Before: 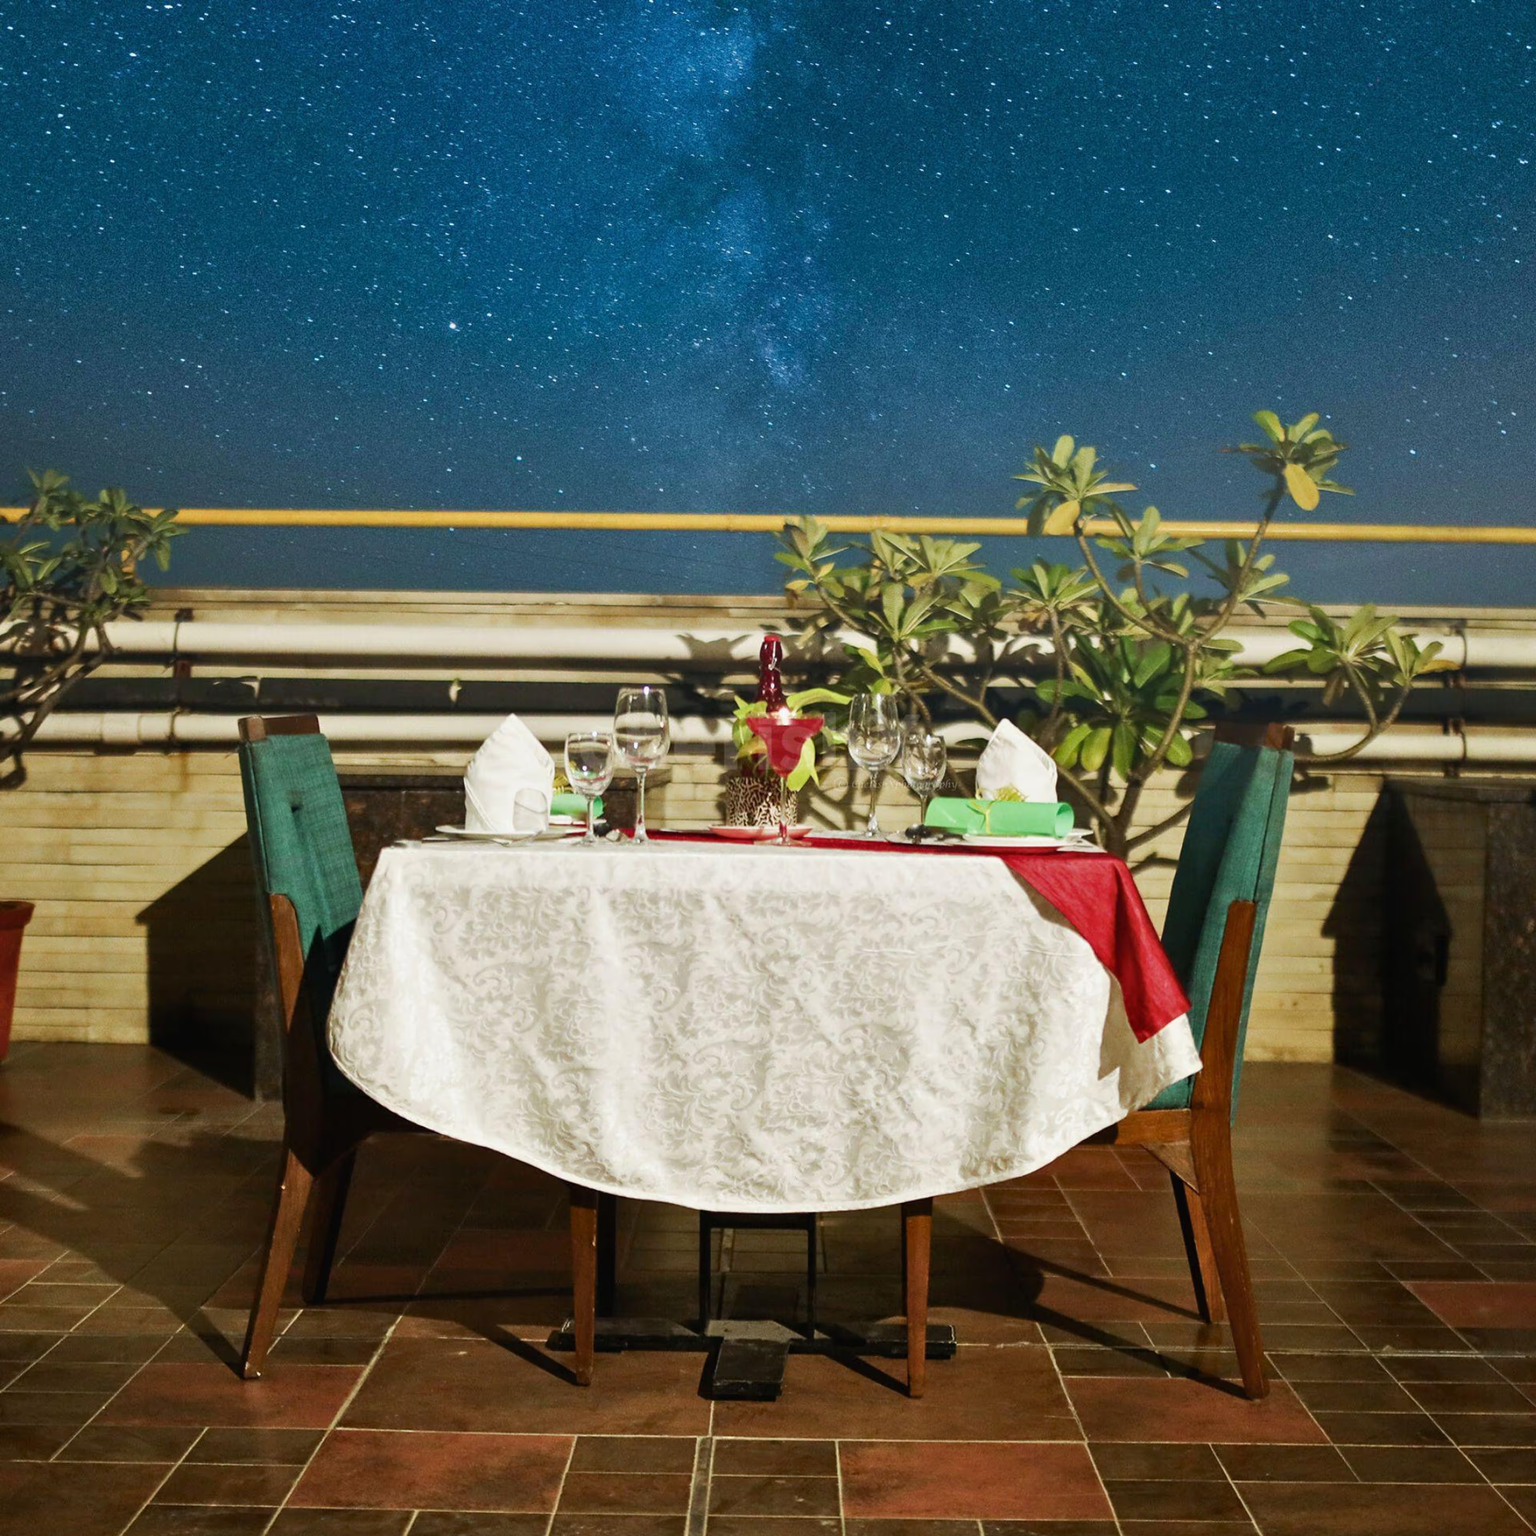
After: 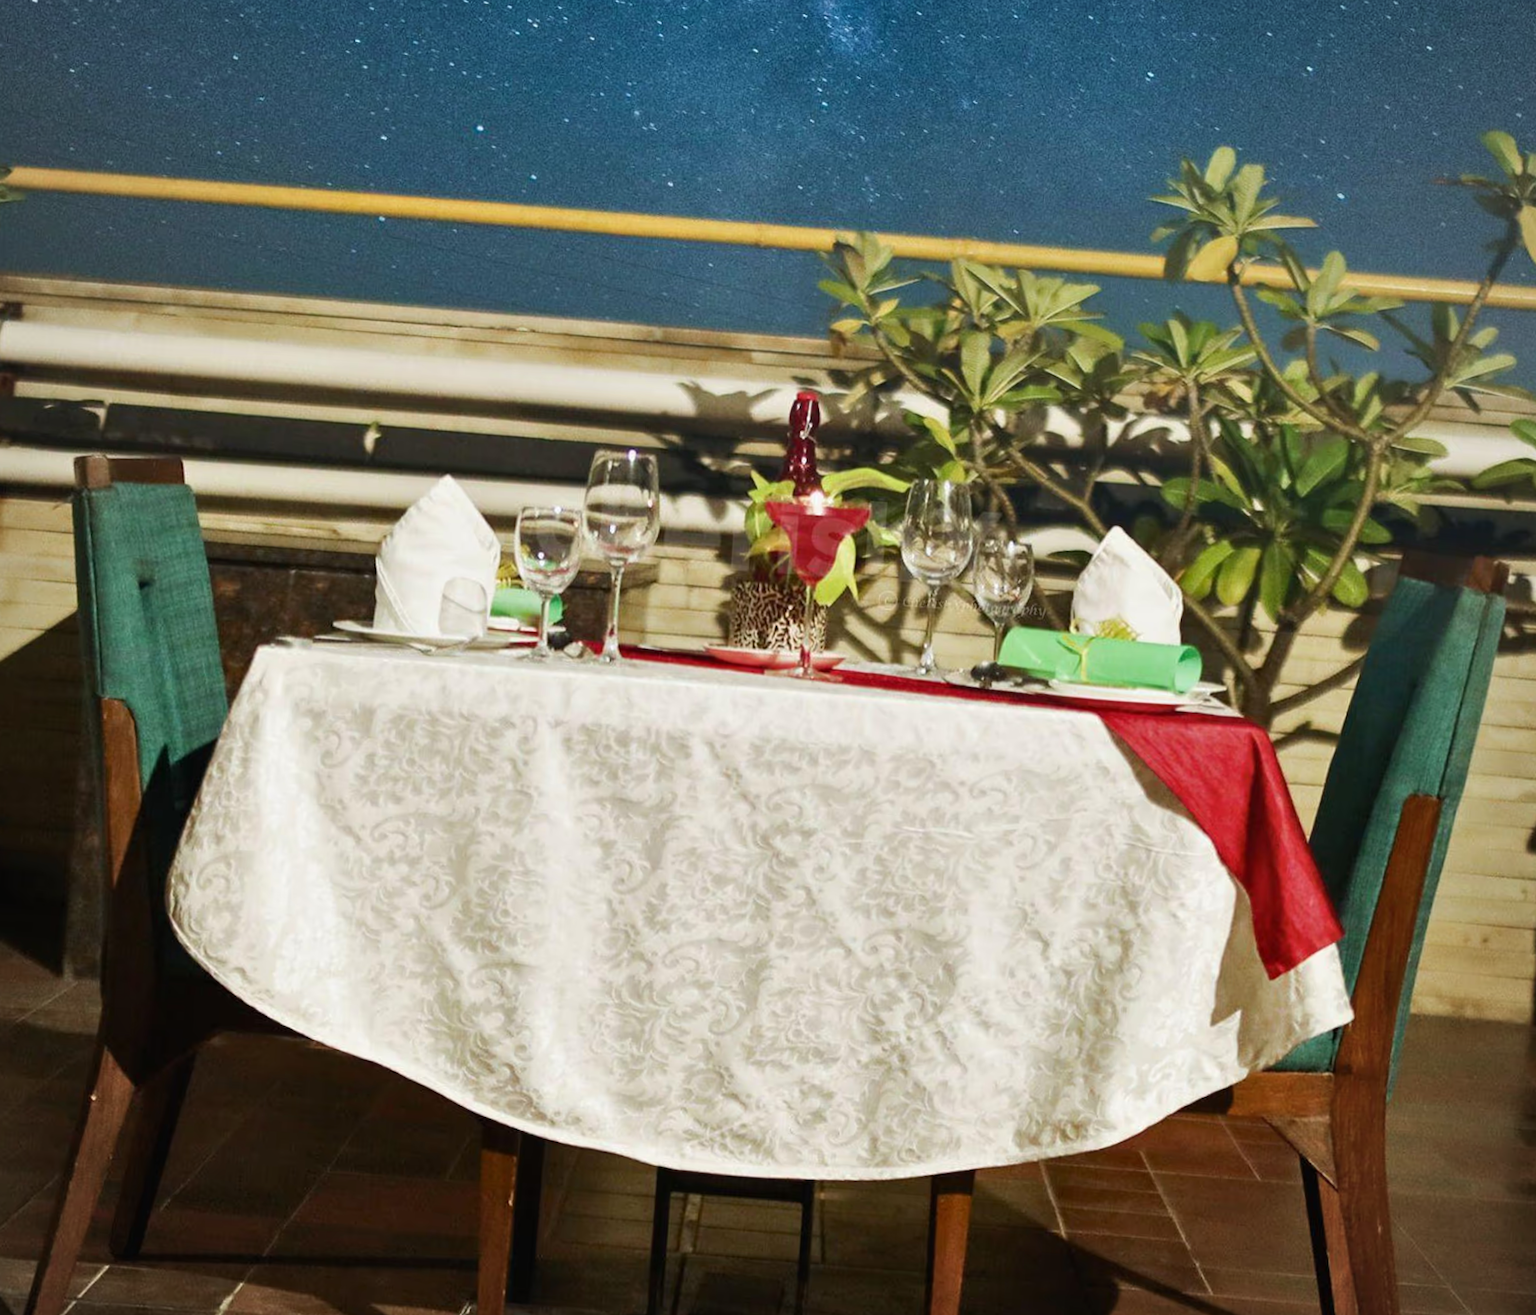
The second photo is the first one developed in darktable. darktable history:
crop and rotate: angle -3.82°, left 9.827%, top 20.932%, right 12.009%, bottom 12.133%
vignetting: fall-off radius 81.77%, brightness -0.267
